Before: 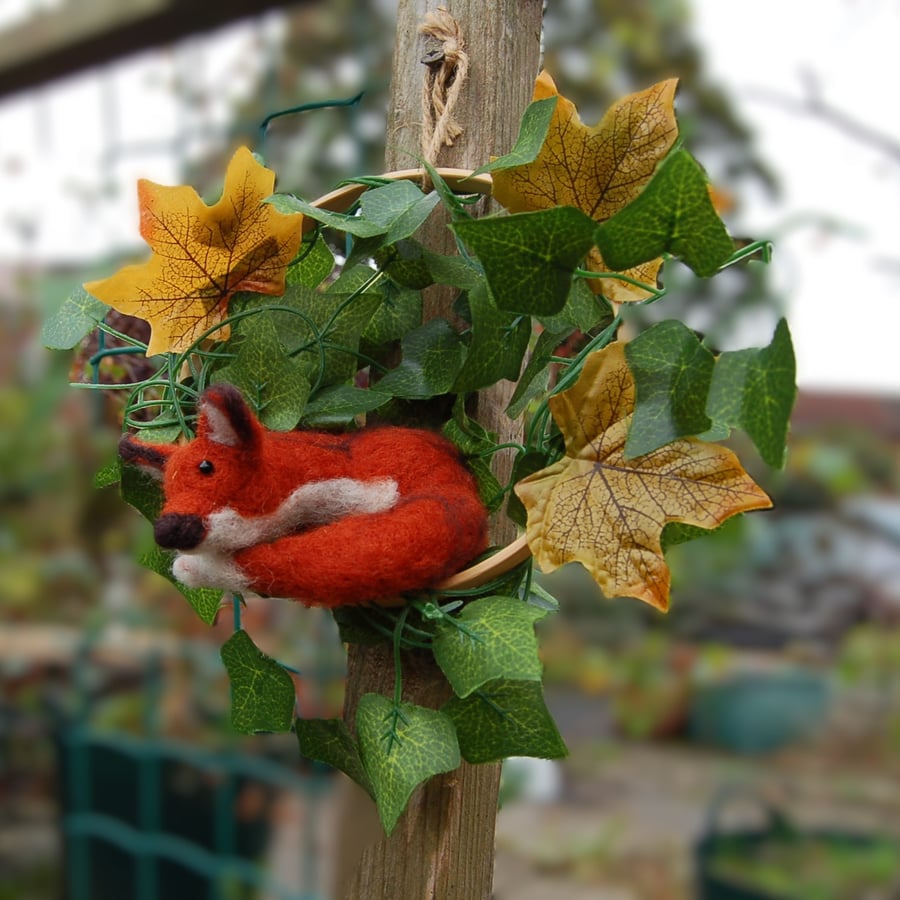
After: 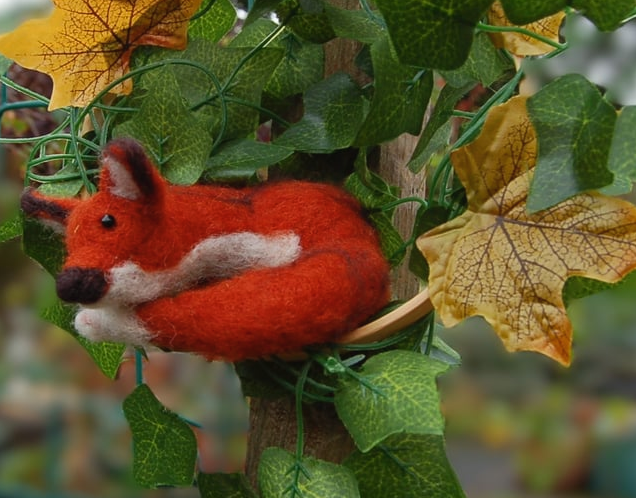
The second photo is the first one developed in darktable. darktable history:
local contrast: mode bilateral grid, contrast 99, coarseness 100, detail 89%, midtone range 0.2
color balance rgb: shadows lift › chroma 0.899%, shadows lift › hue 112.96°, perceptual saturation grading › global saturation 0.11%, saturation formula JzAzBz (2021)
crop: left 10.98%, top 27.348%, right 18.255%, bottom 17.251%
